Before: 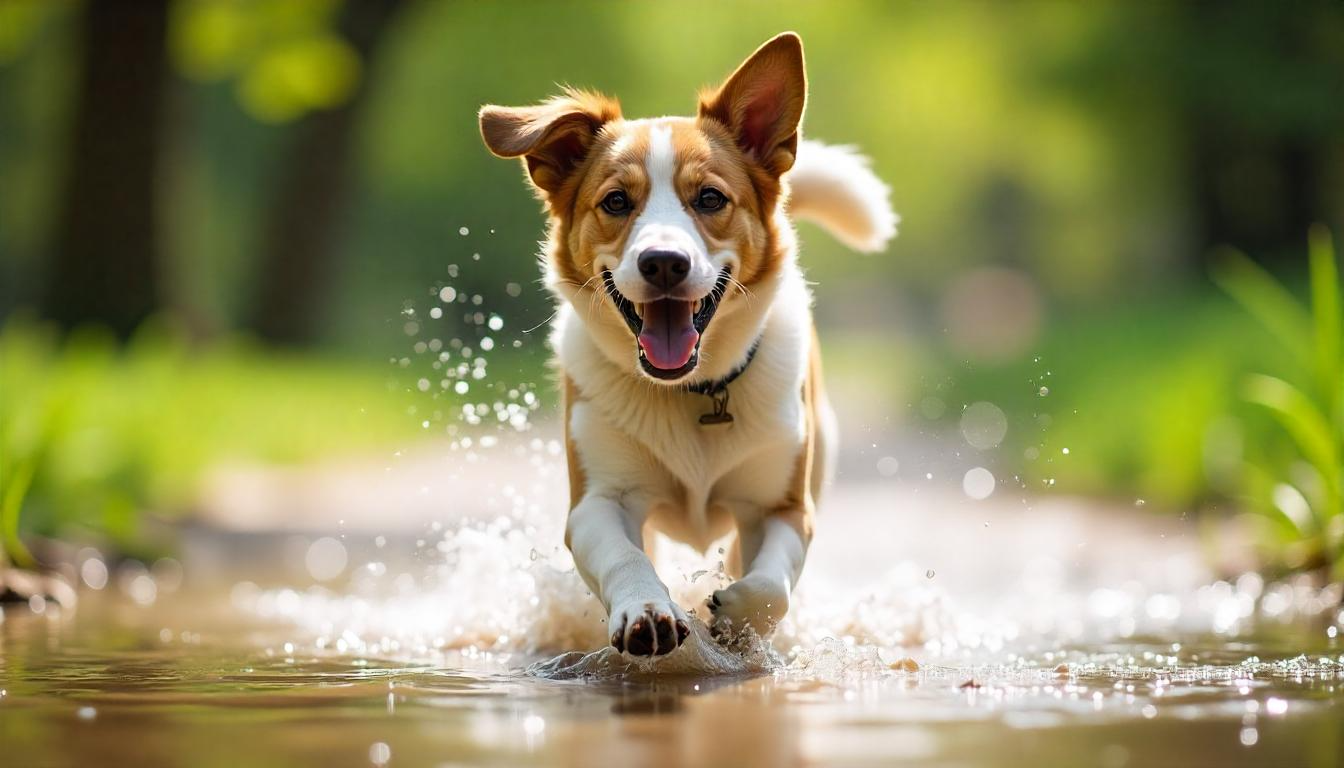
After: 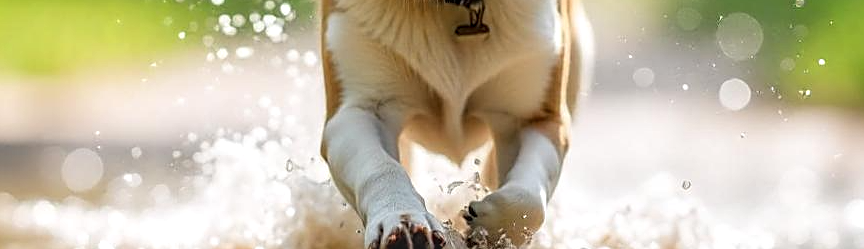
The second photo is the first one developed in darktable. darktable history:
sharpen: on, module defaults
crop: left 18.222%, top 50.675%, right 17.424%, bottom 16.818%
local contrast: highlights 6%, shadows 4%, detail 133%
